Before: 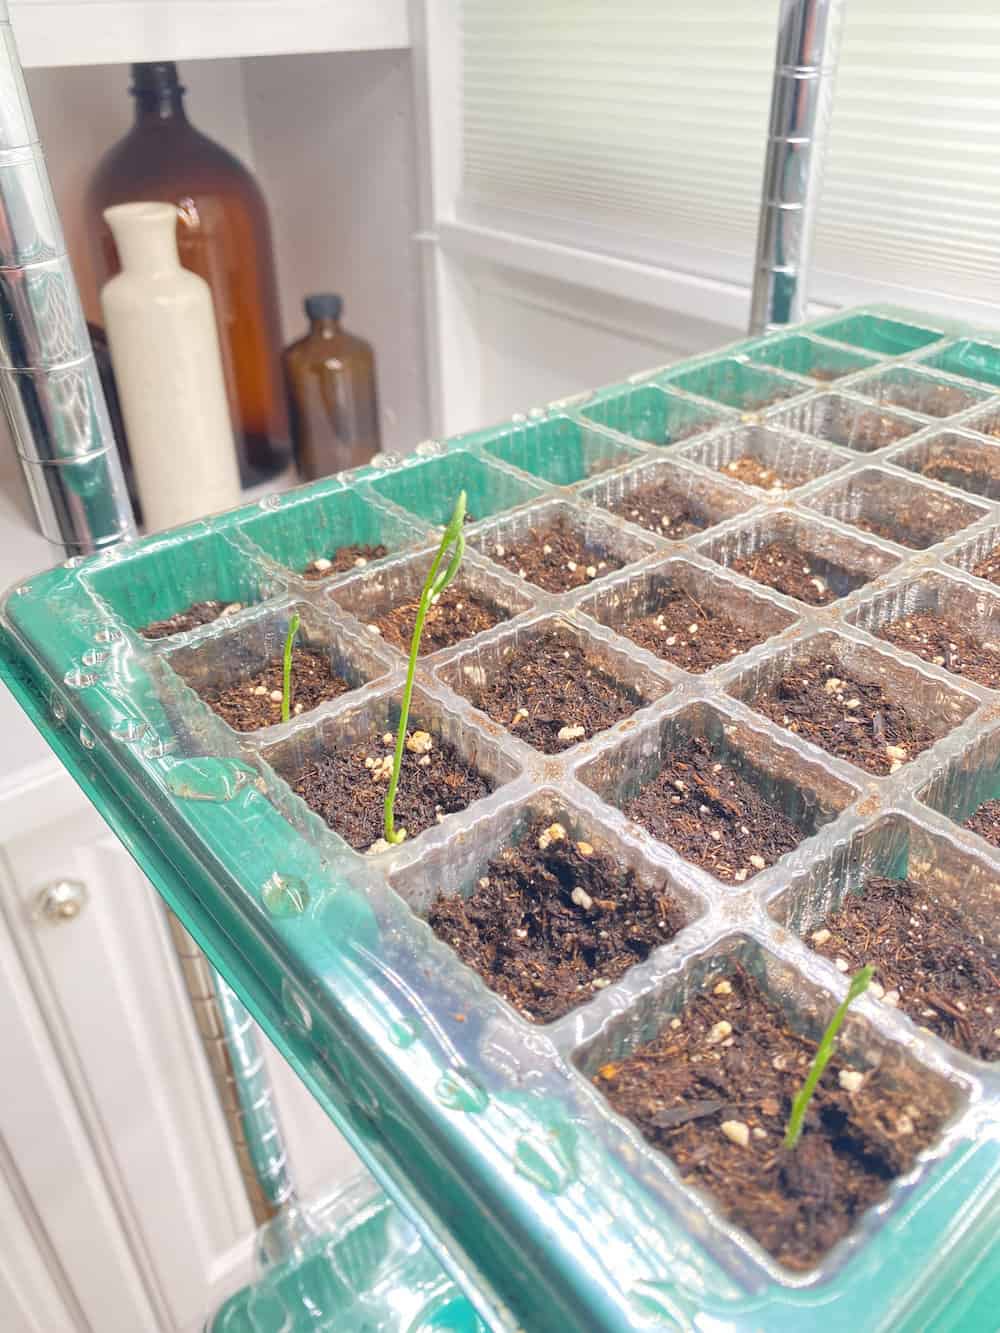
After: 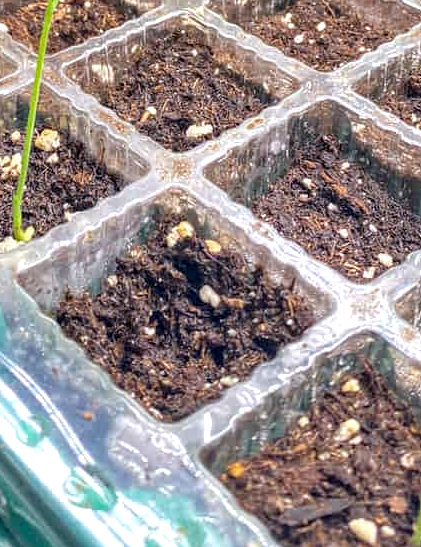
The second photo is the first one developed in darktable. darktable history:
white balance: red 0.974, blue 1.044
crop: left 37.221%, top 45.169%, right 20.63%, bottom 13.777%
haze removal: compatibility mode true, adaptive false
local contrast: detail 150%
